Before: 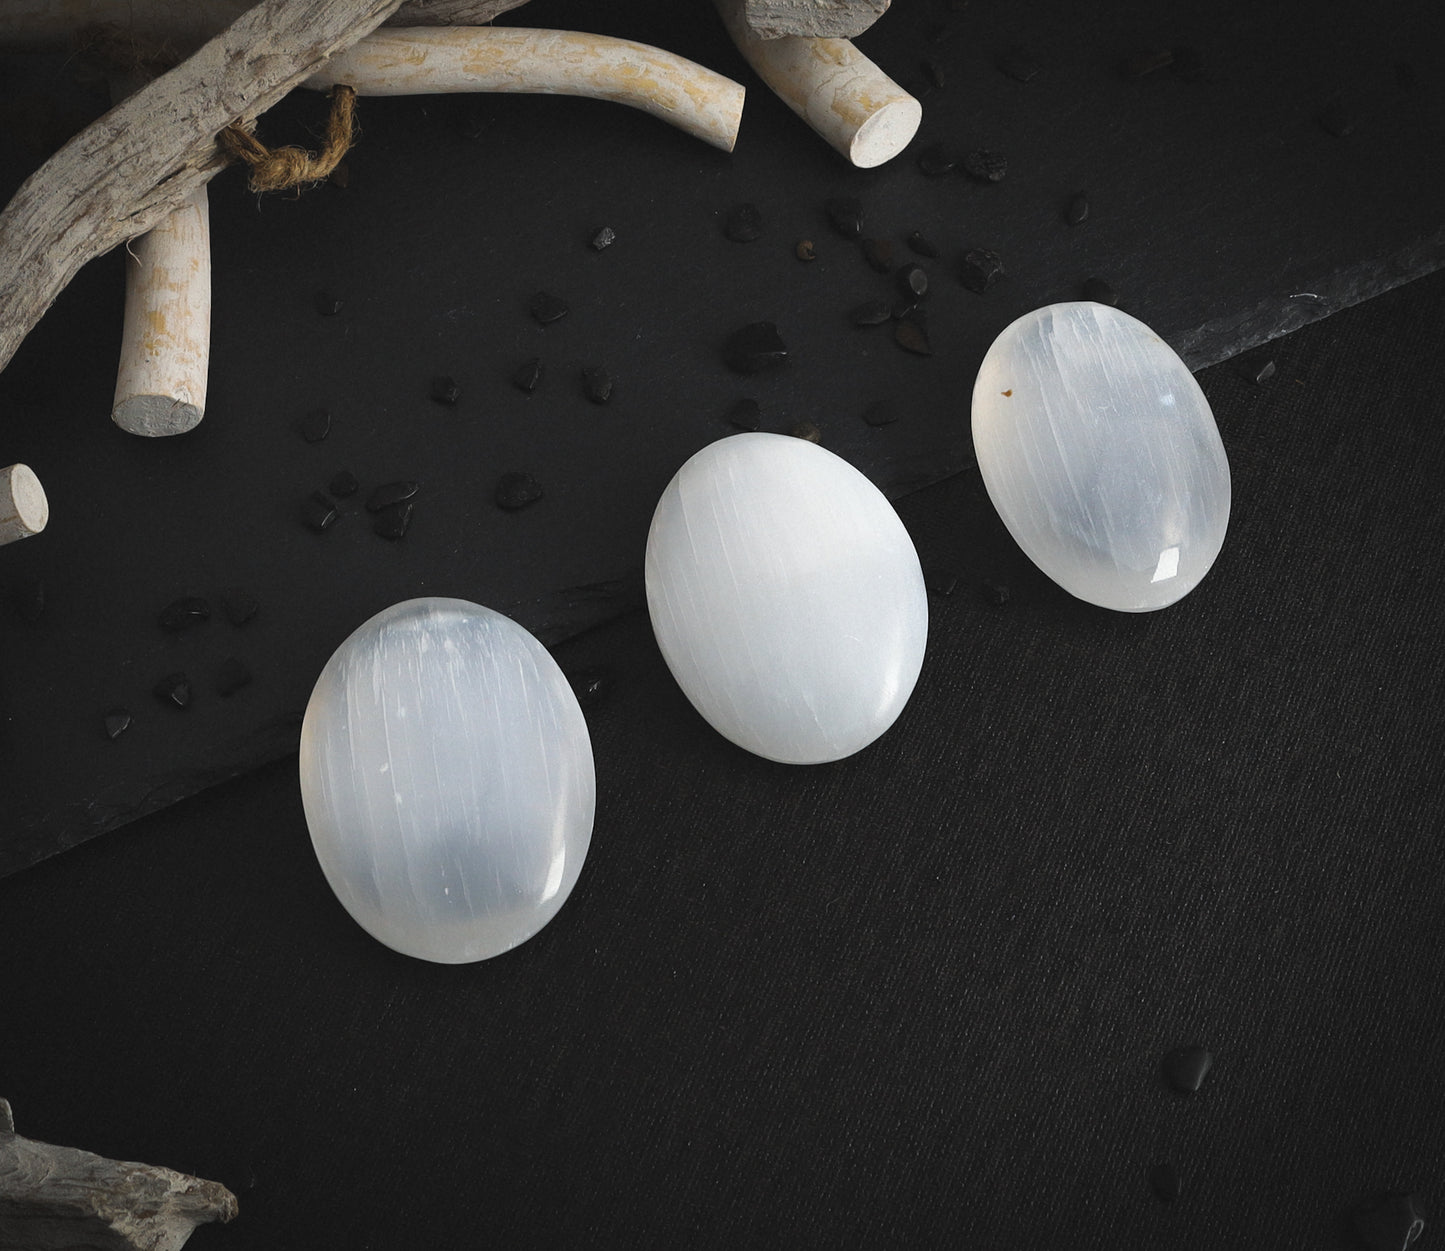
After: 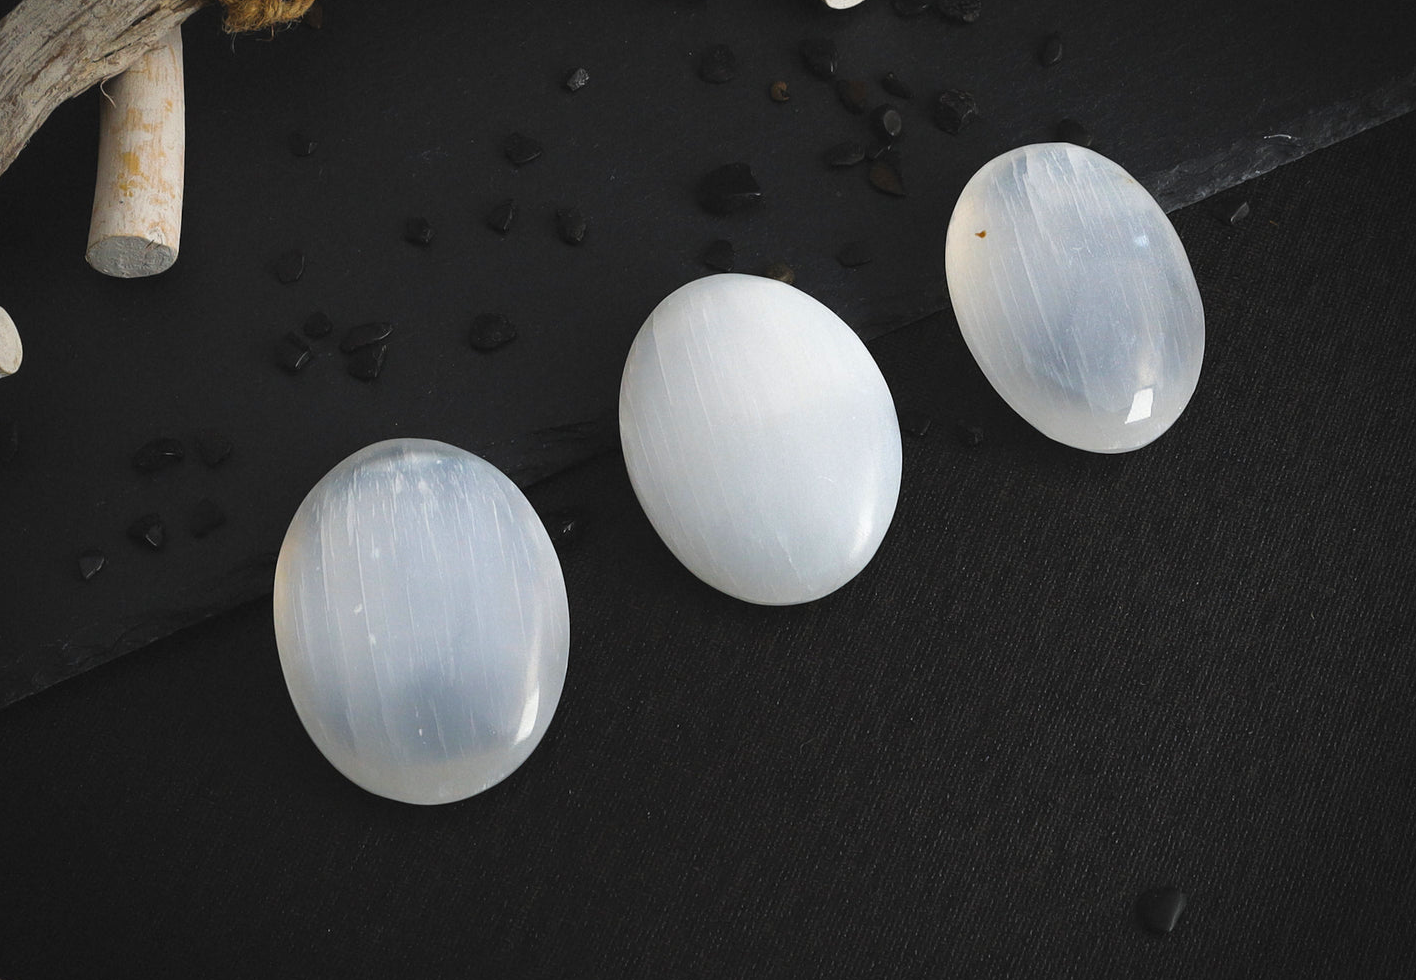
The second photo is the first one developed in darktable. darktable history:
color correction: highlights b* -0.013, saturation 1.3
crop and rotate: left 1.802%, top 12.764%, right 0.139%, bottom 8.851%
